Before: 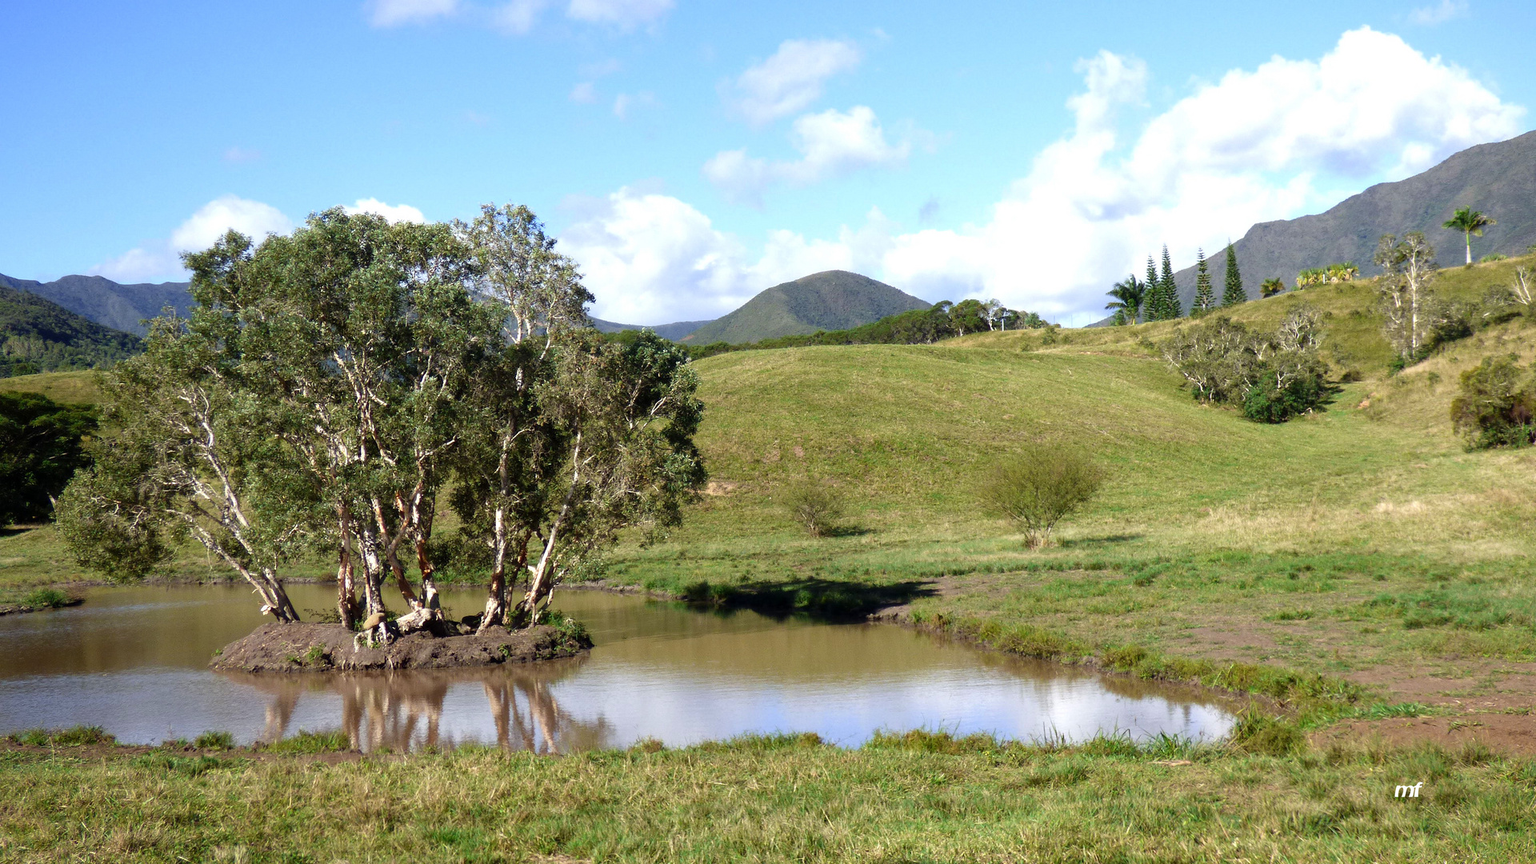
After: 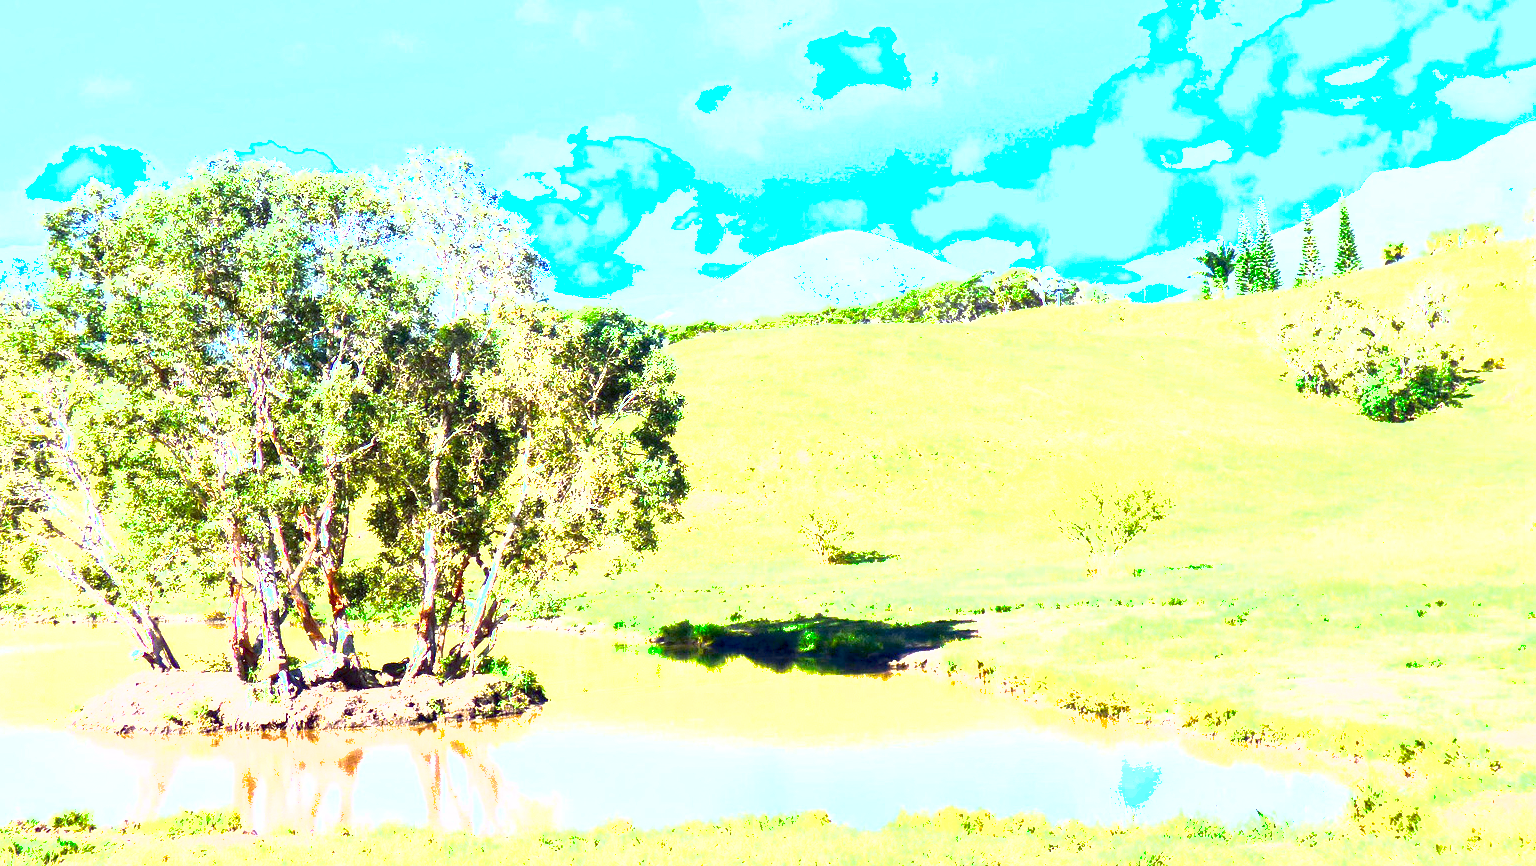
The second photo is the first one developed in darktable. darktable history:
exposure: exposure 1 EV, compensate highlight preservation false
shadows and highlights: on, module defaults
contrast brightness saturation: contrast 0.222
color calibration: x 0.366, y 0.379, temperature 4397.44 K
color balance rgb: linear chroma grading › global chroma 9.01%, perceptual saturation grading › global saturation 25.717%, perceptual brilliance grading › global brilliance 34.233%, perceptual brilliance grading › highlights 49.27%, perceptual brilliance grading › mid-tones 59.095%, perceptual brilliance grading › shadows 34.368%
crop and rotate: left 10.163%, top 9.991%, right 9.834%, bottom 9.754%
